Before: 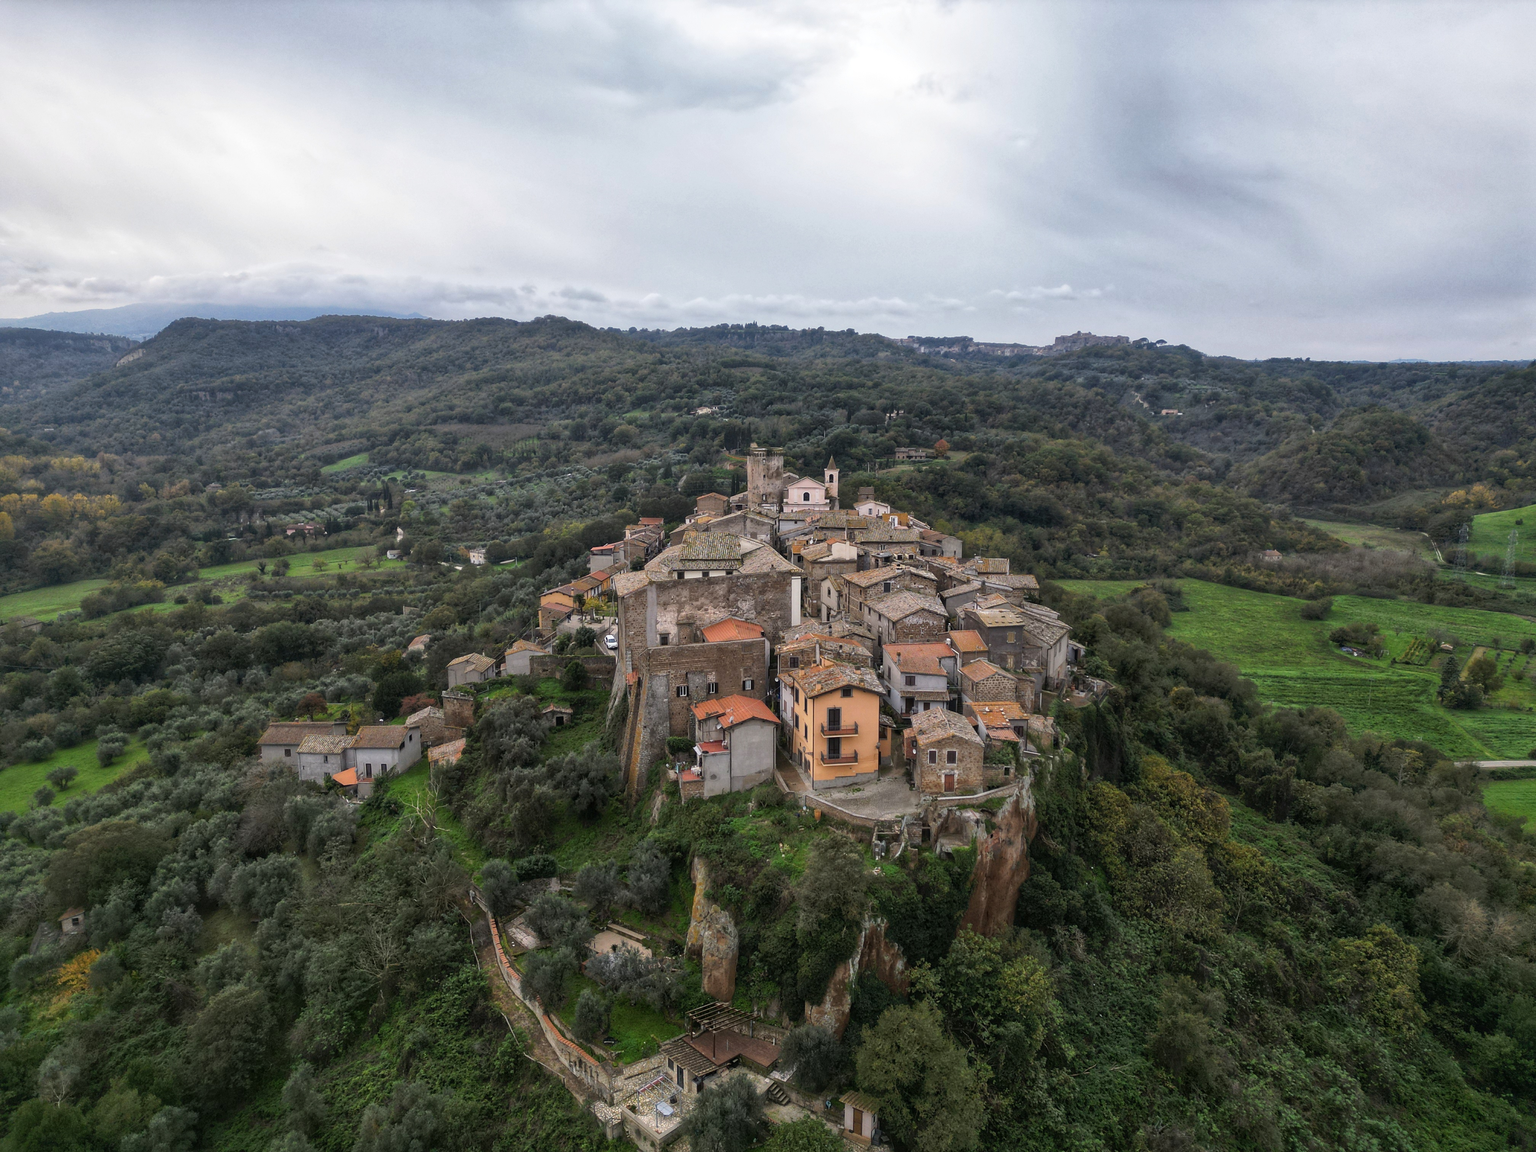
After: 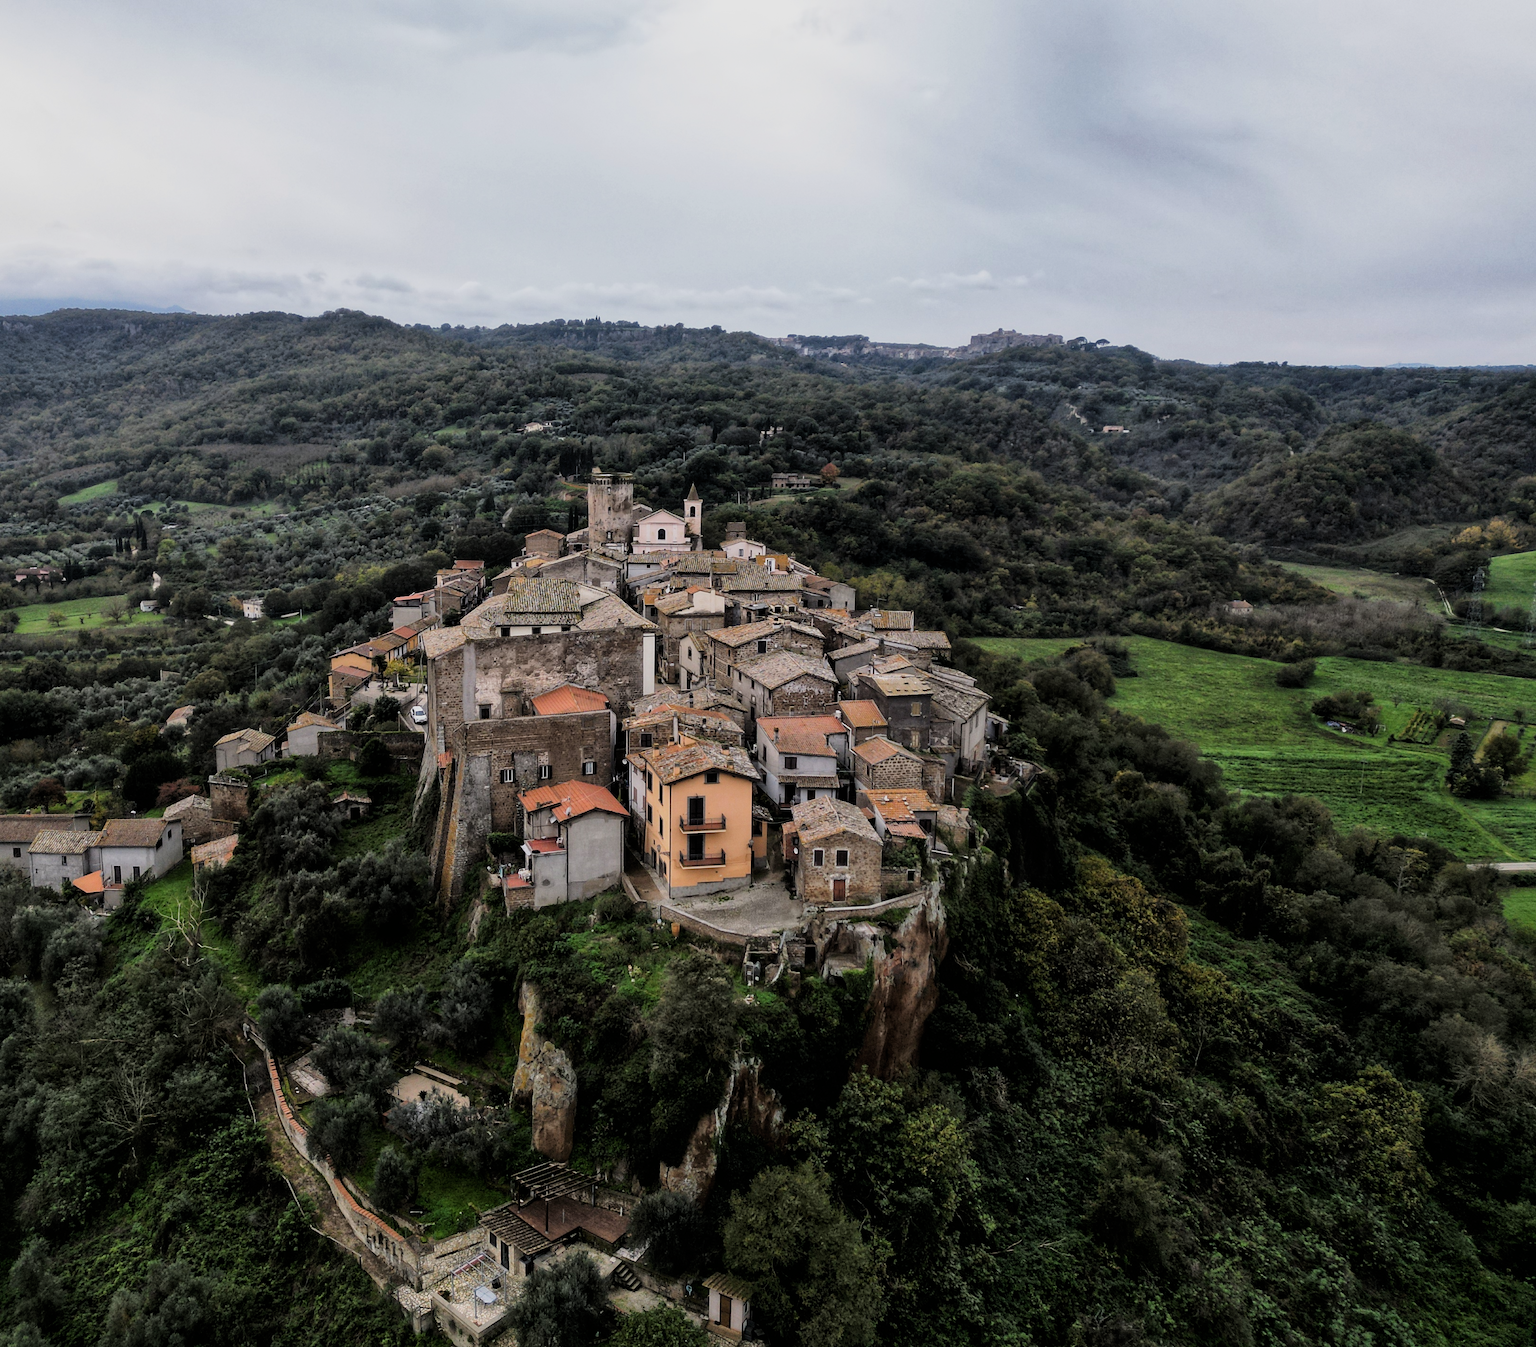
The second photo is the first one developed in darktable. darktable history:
crop and rotate: left 17.86%, top 5.878%, right 1.682%
filmic rgb: black relative exposure -5.09 EV, white relative exposure 3.95 EV, hardness 2.89, contrast 1.298, highlights saturation mix -9.22%
